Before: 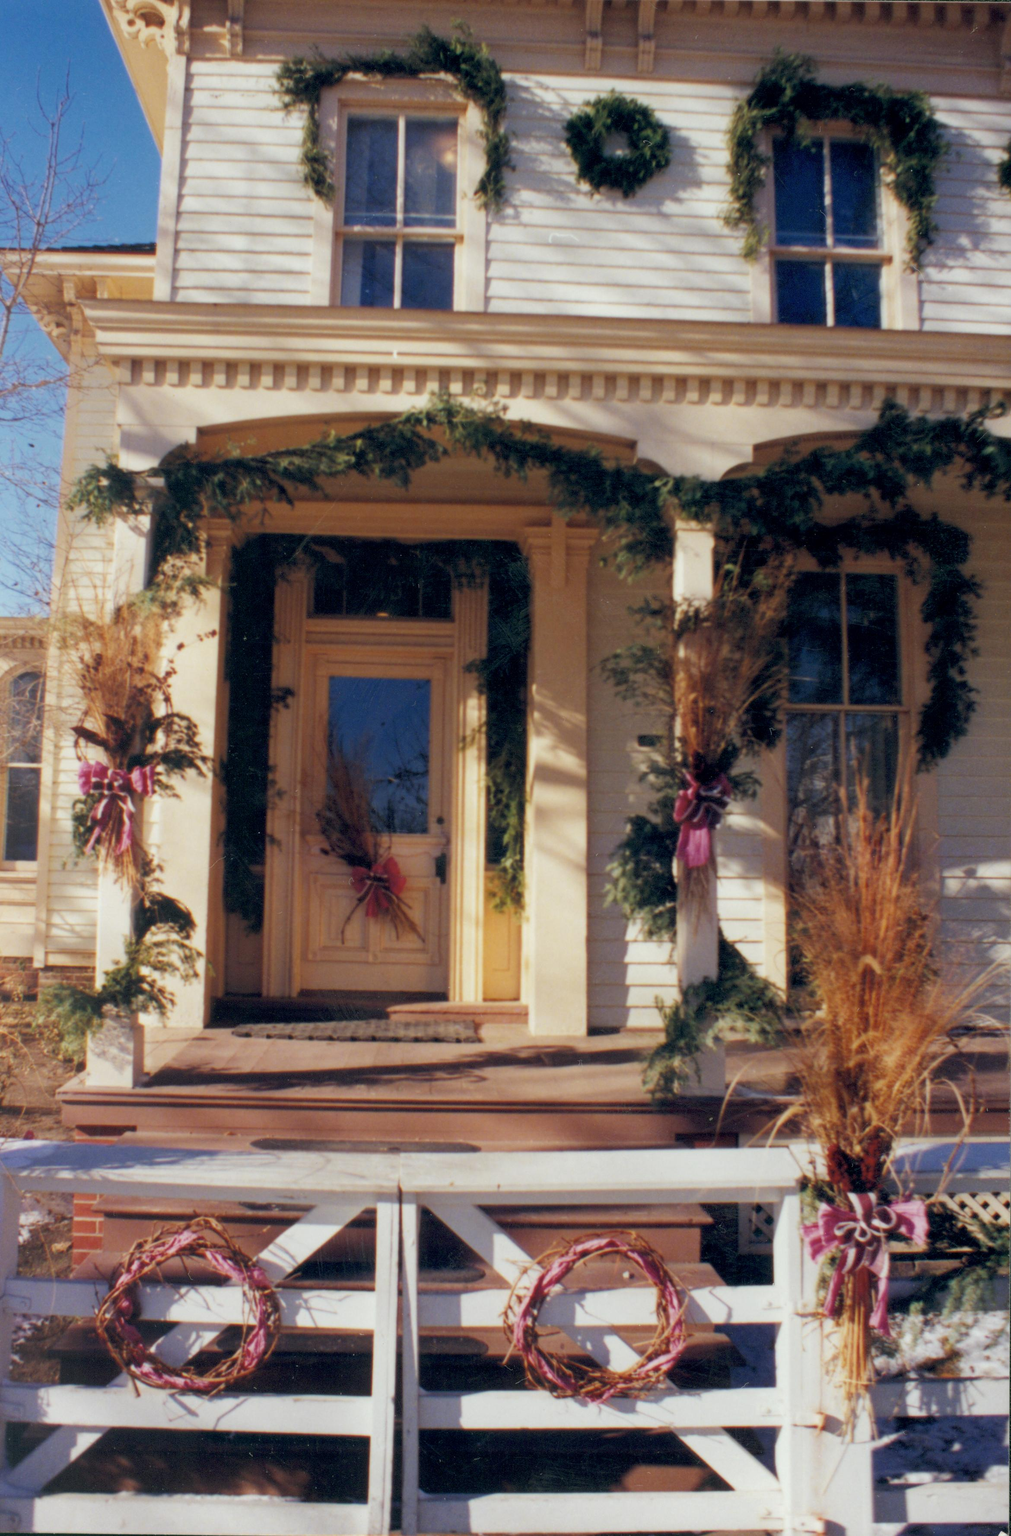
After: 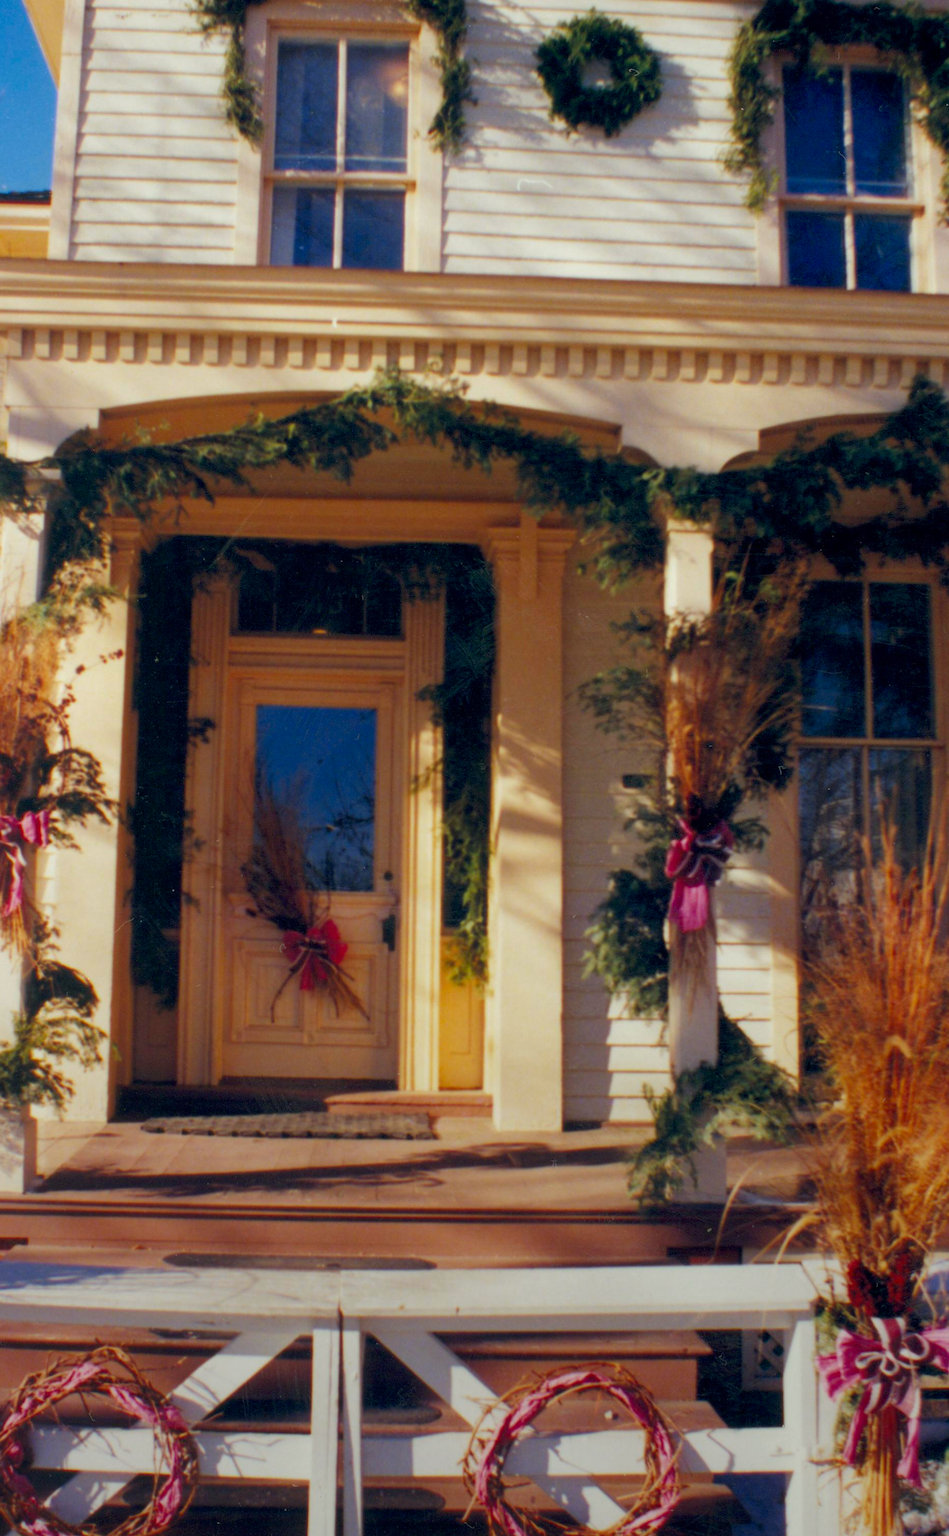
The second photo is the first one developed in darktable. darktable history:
color correction: highlights b* 3
crop: left 11.225%, top 5.381%, right 9.565%, bottom 10.314%
contrast brightness saturation: brightness -0.02, saturation 0.35
graduated density: rotation -180°, offset 24.95
